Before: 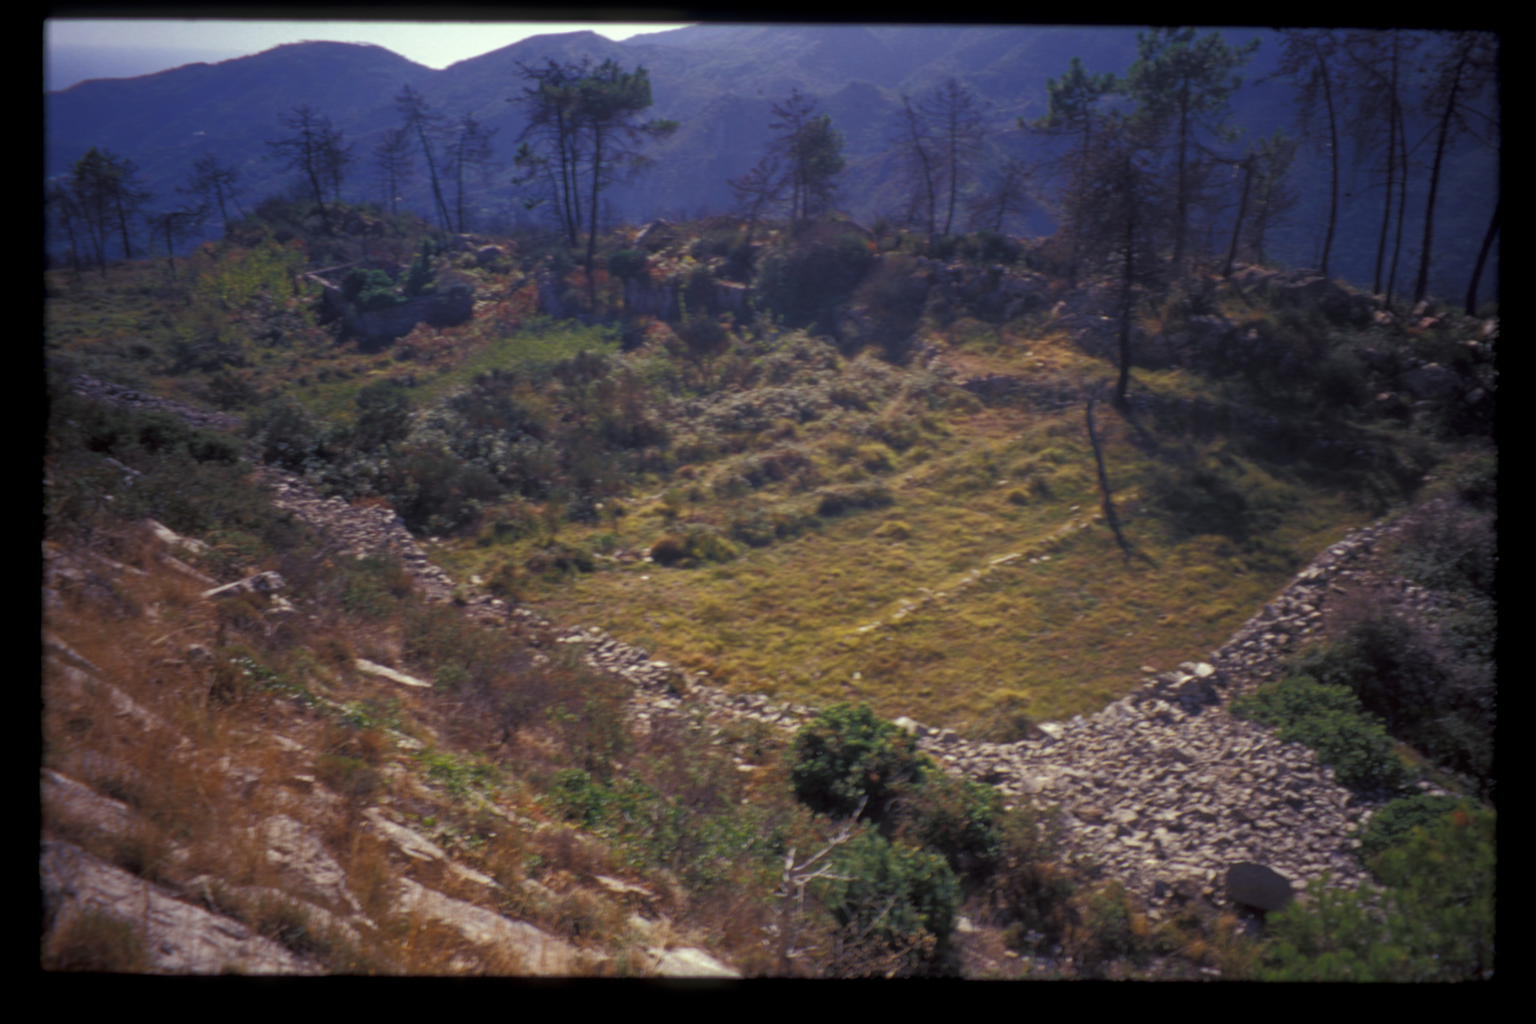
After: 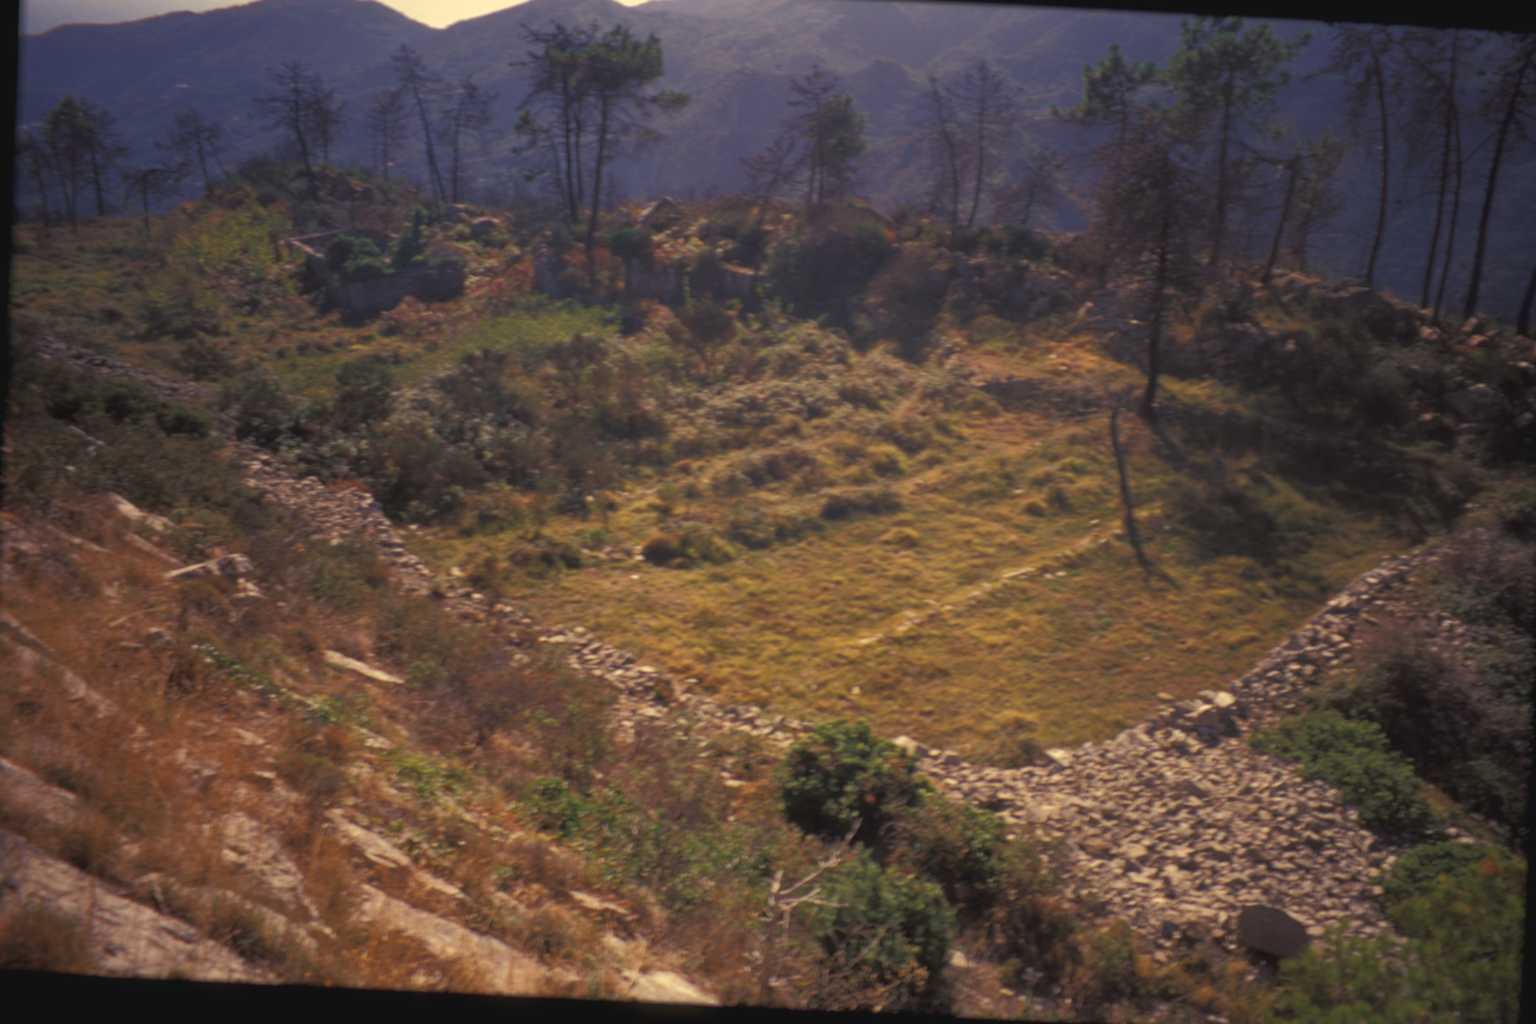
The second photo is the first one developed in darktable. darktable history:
exposure: compensate highlight preservation false
crop and rotate: angle -2.38°
contrast brightness saturation: contrast -0.1, saturation -0.1
white balance: red 1.138, green 0.996, blue 0.812
